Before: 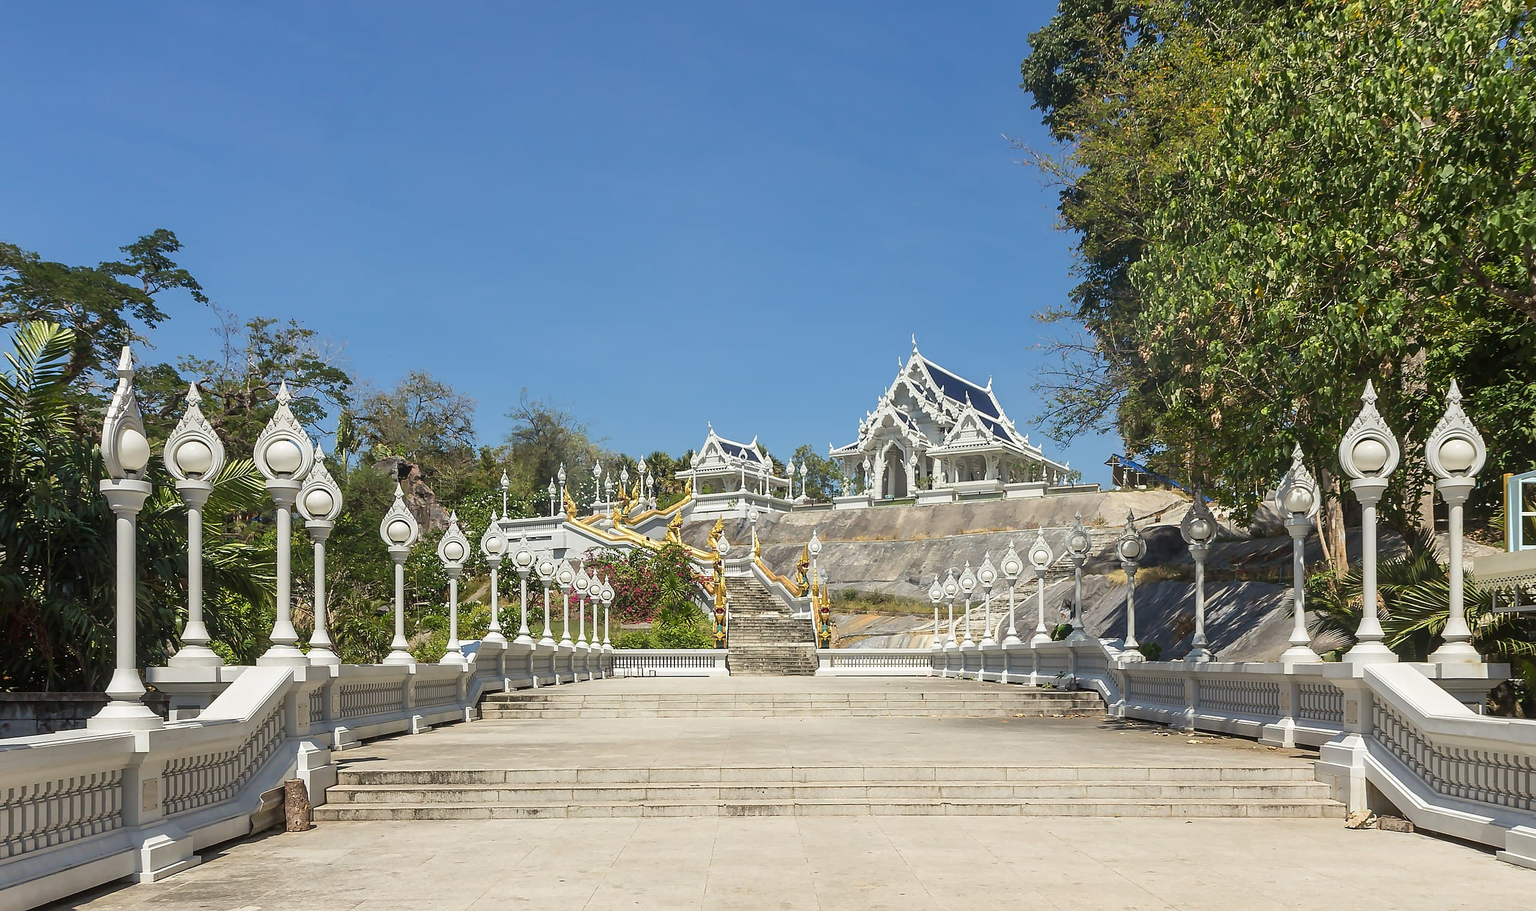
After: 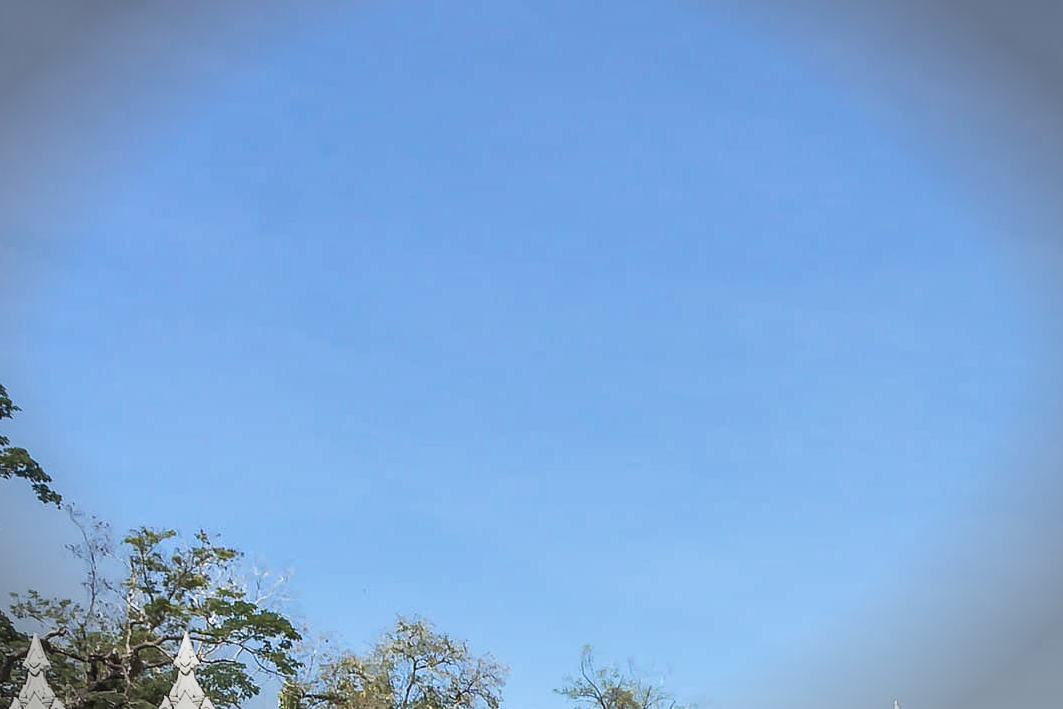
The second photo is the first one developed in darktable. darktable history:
velvia: on, module defaults
local contrast: detail 113%
crop and rotate: left 11.188%, top 0.089%, right 47.252%, bottom 53.153%
exposure: exposure 0.63 EV, compensate exposure bias true, compensate highlight preservation false
contrast brightness saturation: contrast 0.108, saturation -0.153
vignetting: fall-off start 90.43%, fall-off radius 38.42%, width/height ratio 1.212, shape 1.29
tone equalizer: on, module defaults
